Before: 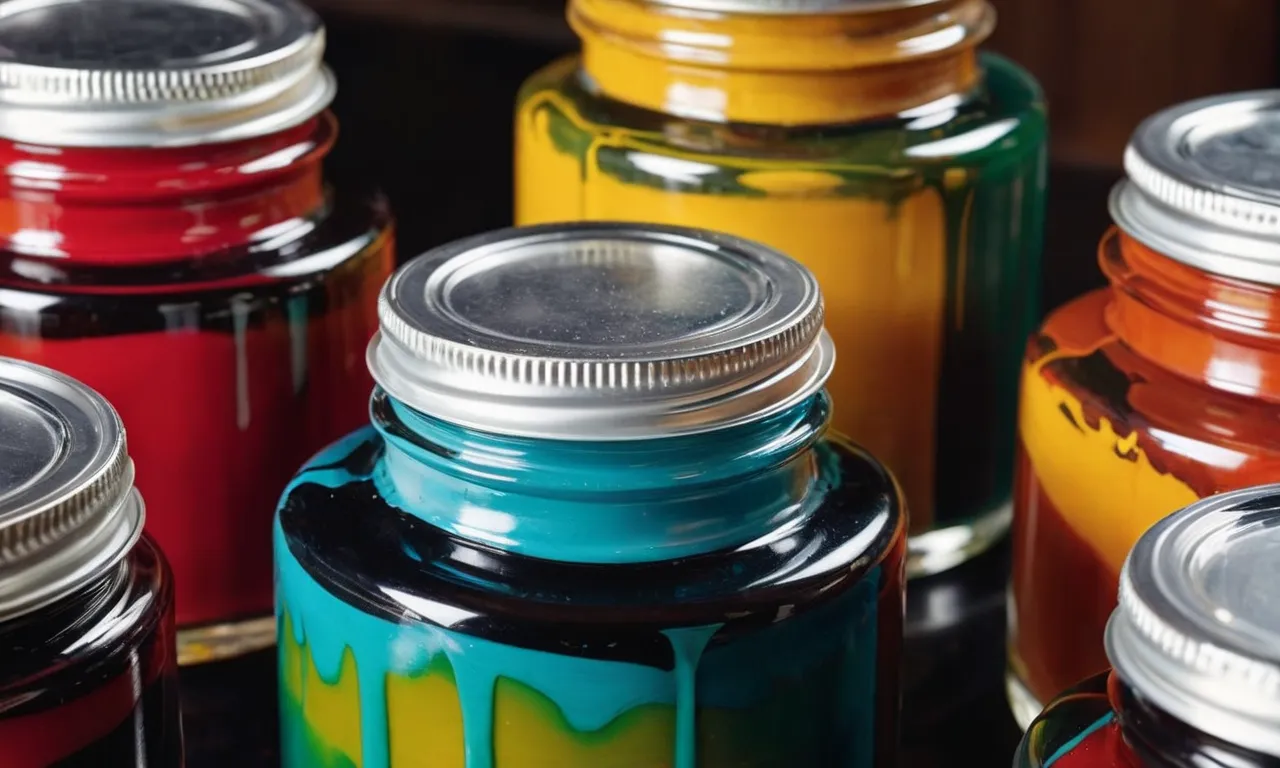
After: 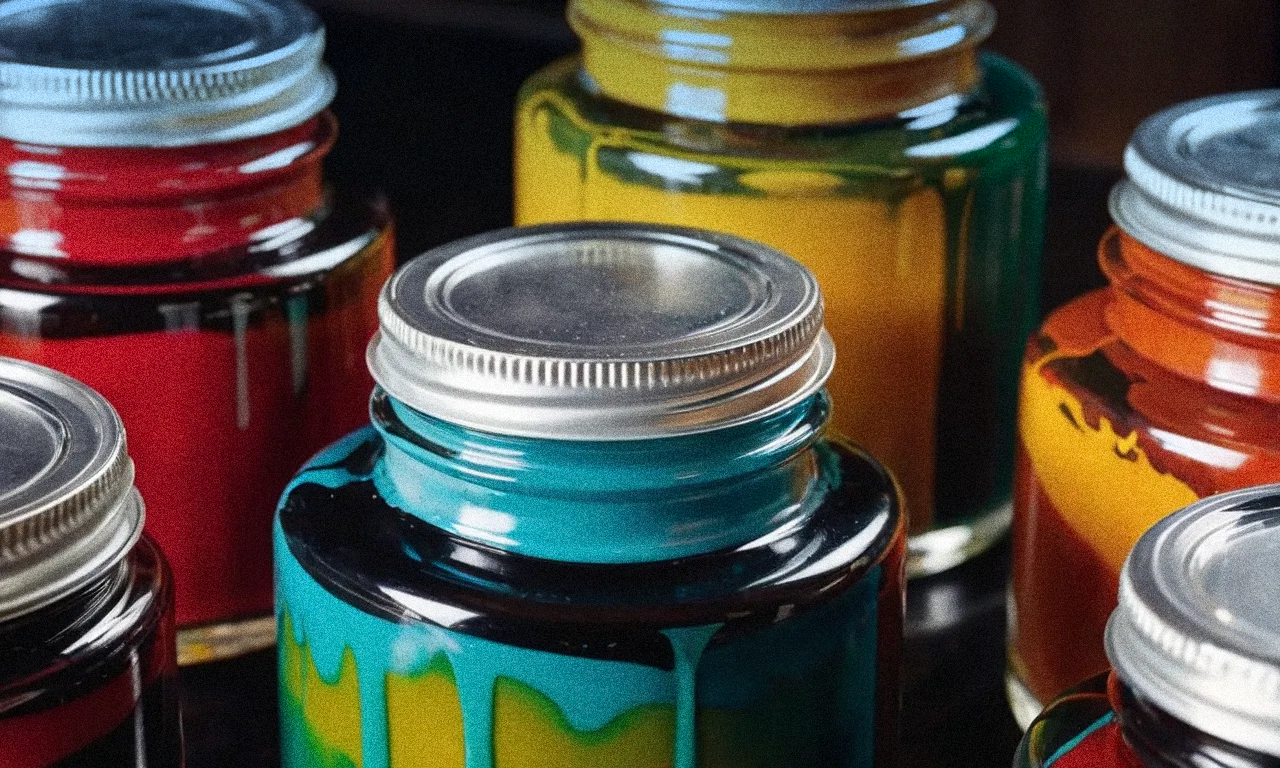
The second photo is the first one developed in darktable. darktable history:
grain: coarseness 14.49 ISO, strength 48.04%, mid-tones bias 35%
graduated density: density 2.02 EV, hardness 44%, rotation 0.374°, offset 8.21, hue 208.8°, saturation 97%
